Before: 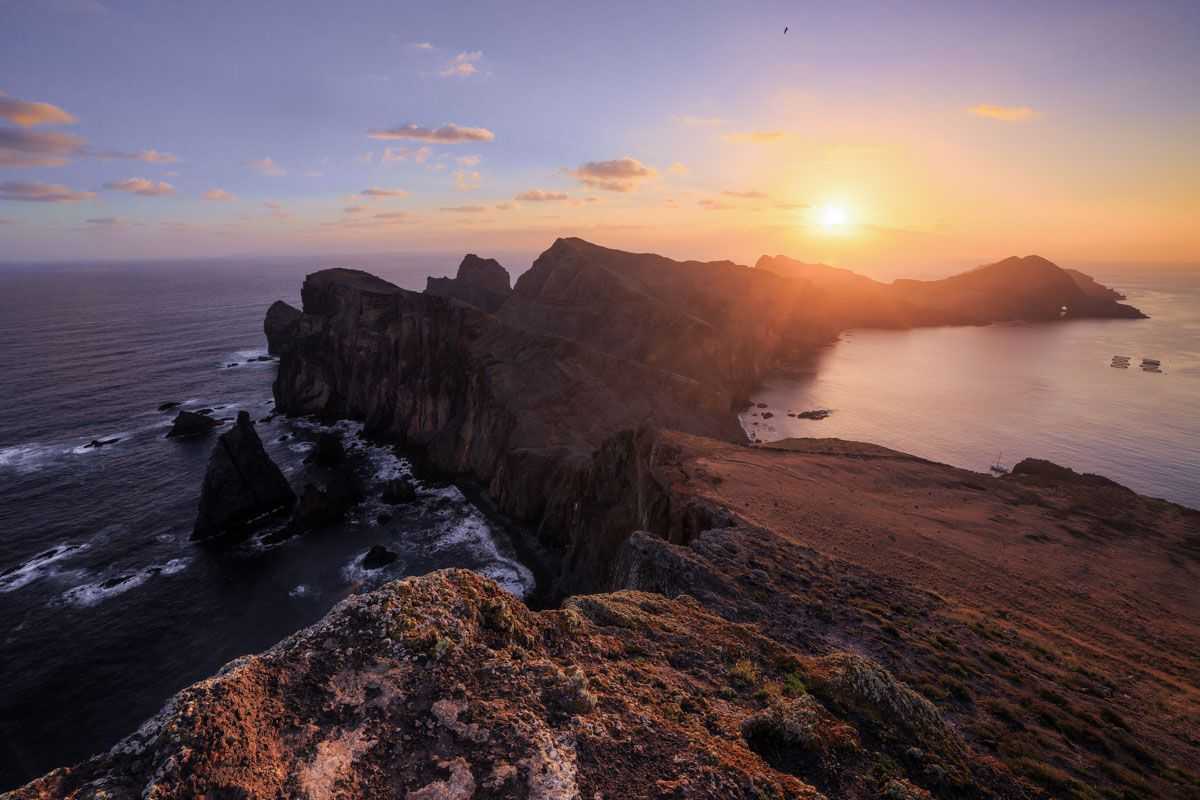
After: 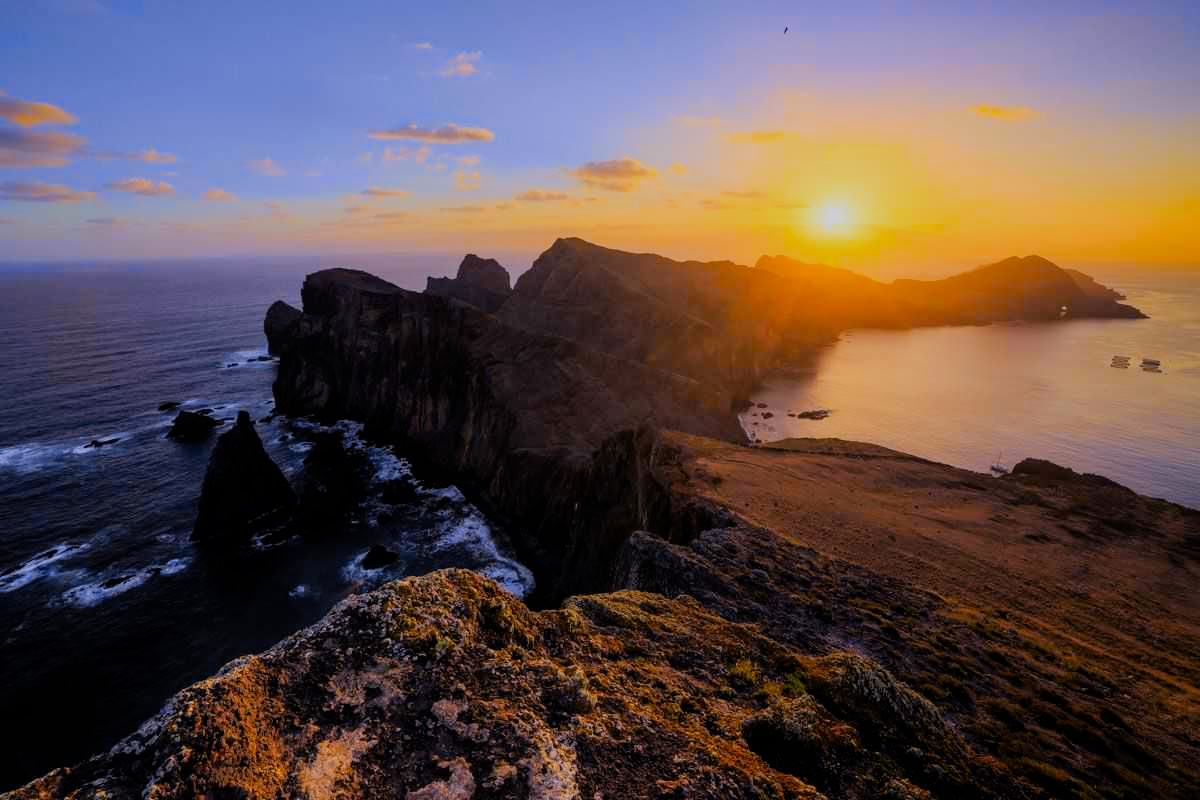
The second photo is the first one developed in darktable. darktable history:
color contrast: green-magenta contrast 1.12, blue-yellow contrast 1.95, unbound 0
filmic rgb: black relative exposure -7.15 EV, white relative exposure 5.36 EV, hardness 3.02, color science v6 (2022)
